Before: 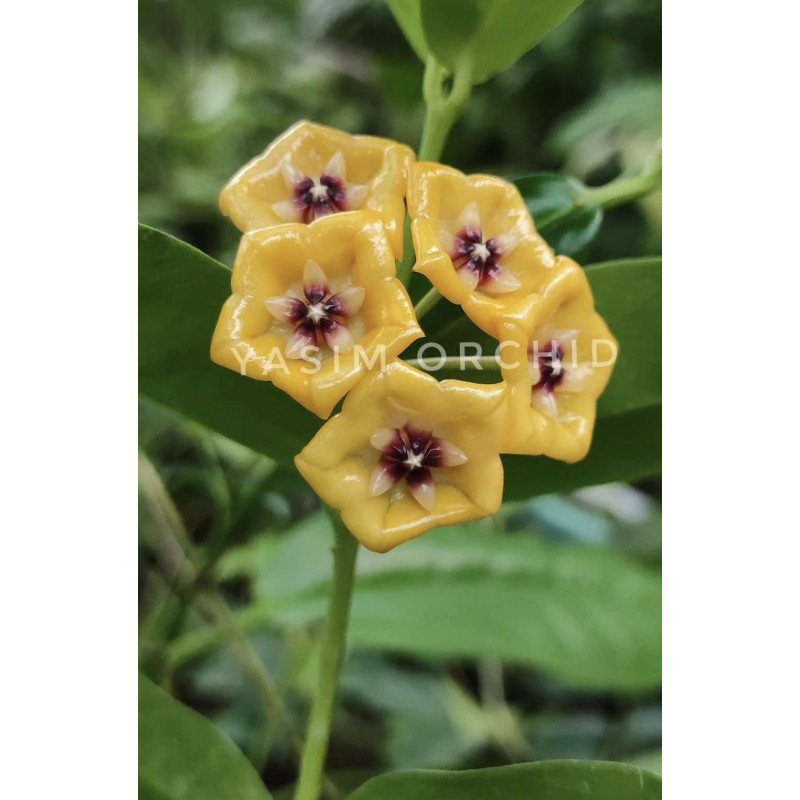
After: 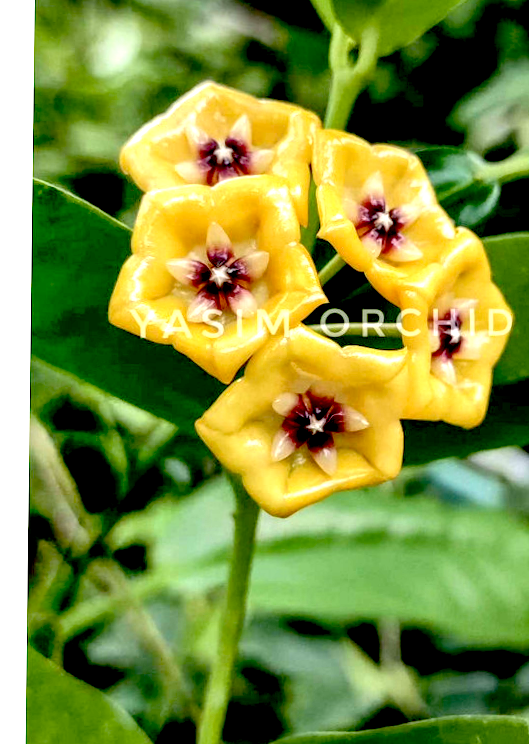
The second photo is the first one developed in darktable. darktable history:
crop: left 15.419%, right 17.914%
exposure: black level correction 0.035, exposure 0.9 EV, compensate highlight preservation false
rotate and perspective: rotation 0.679°, lens shift (horizontal) 0.136, crop left 0.009, crop right 0.991, crop top 0.078, crop bottom 0.95
local contrast: detail 130%
